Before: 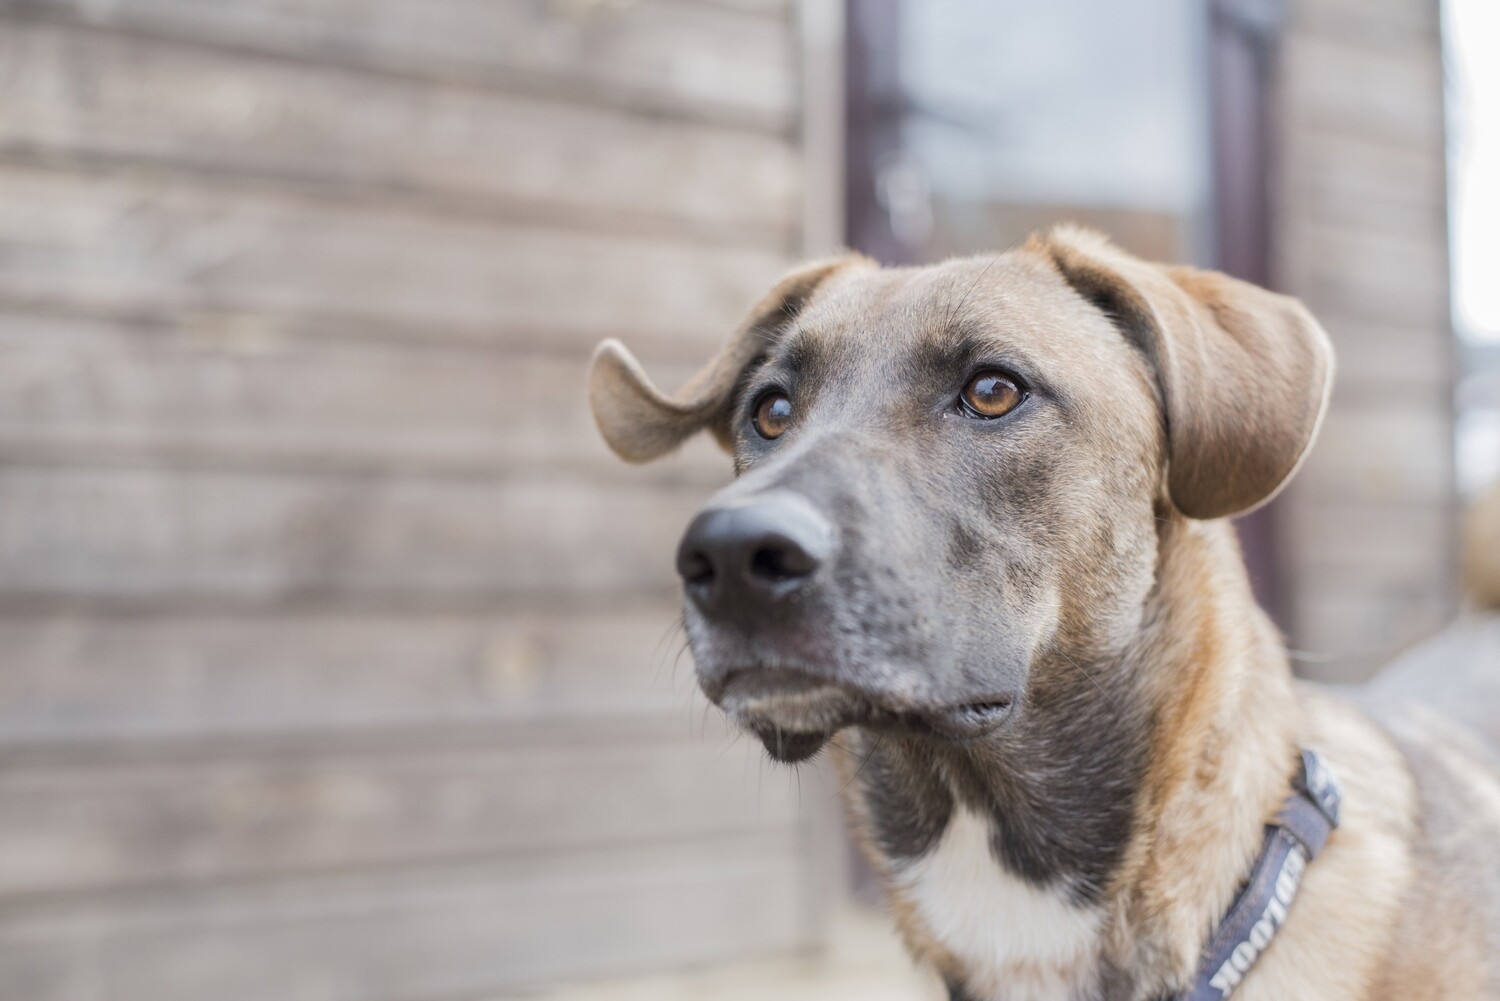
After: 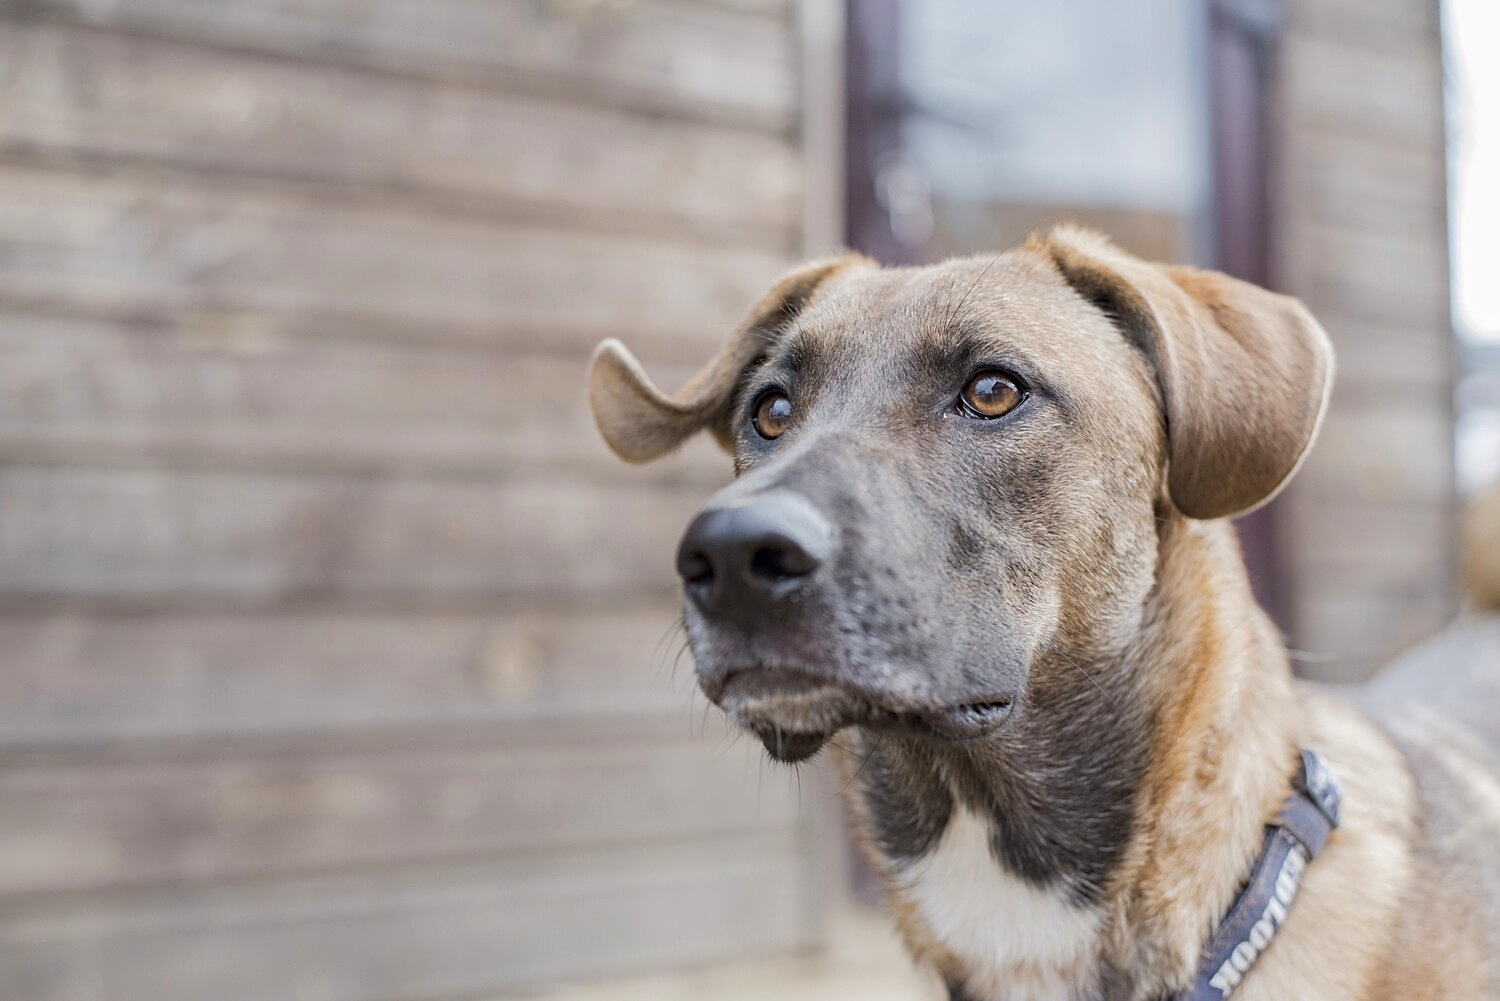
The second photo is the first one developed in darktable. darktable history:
sharpen: amount 0.496
haze removal: adaptive false
